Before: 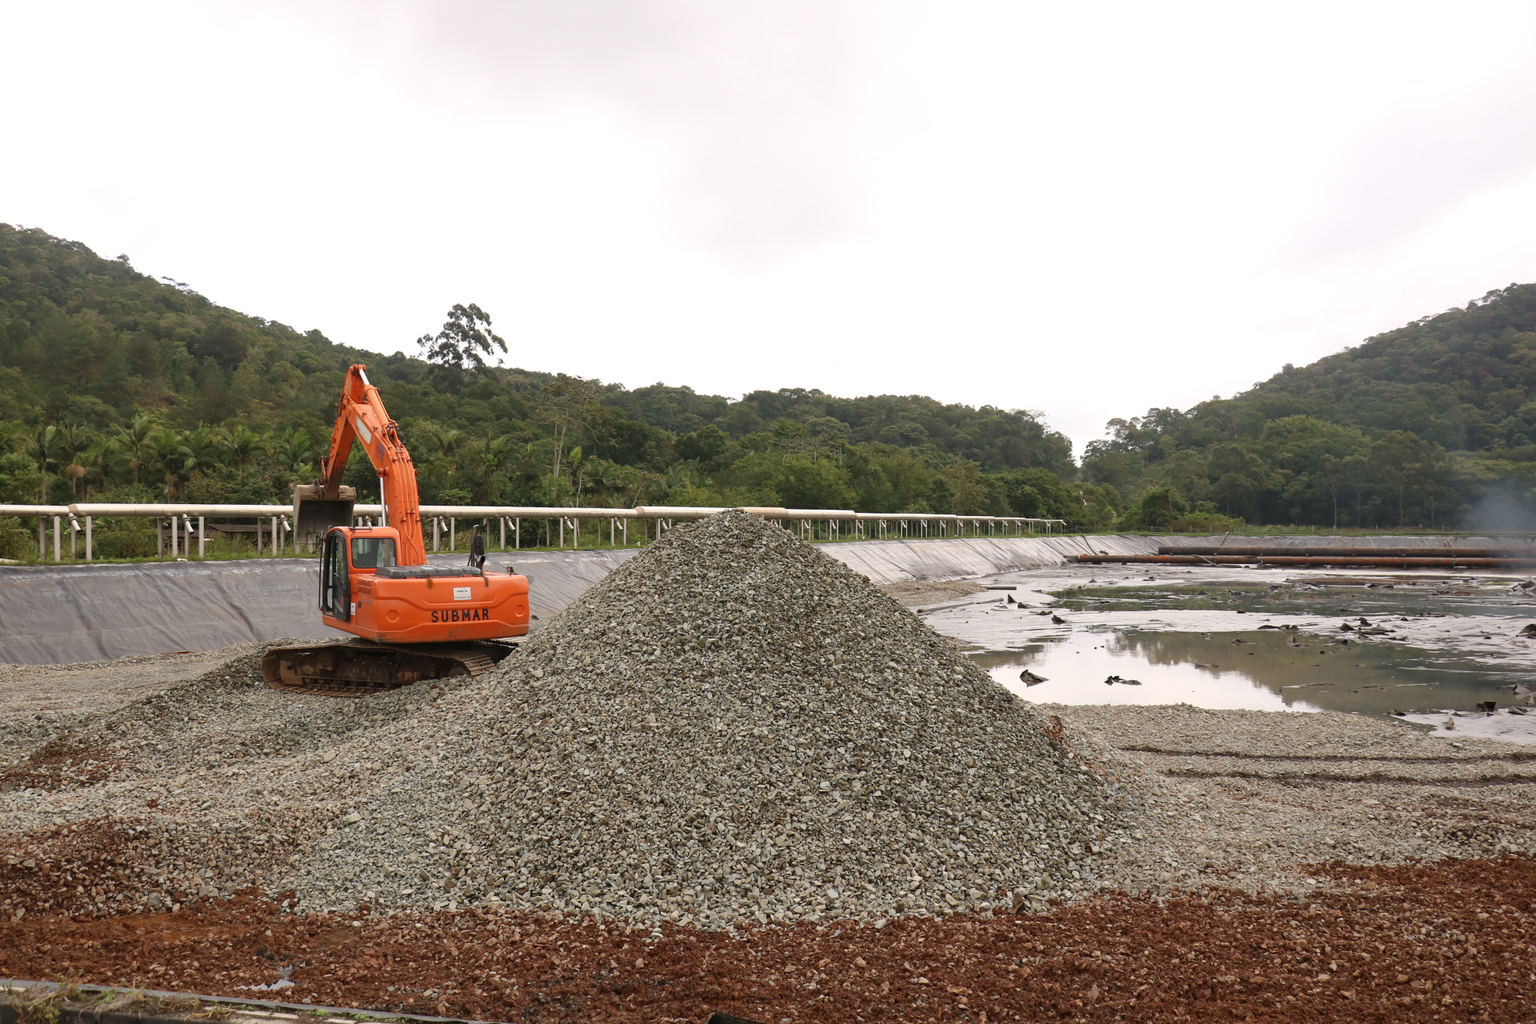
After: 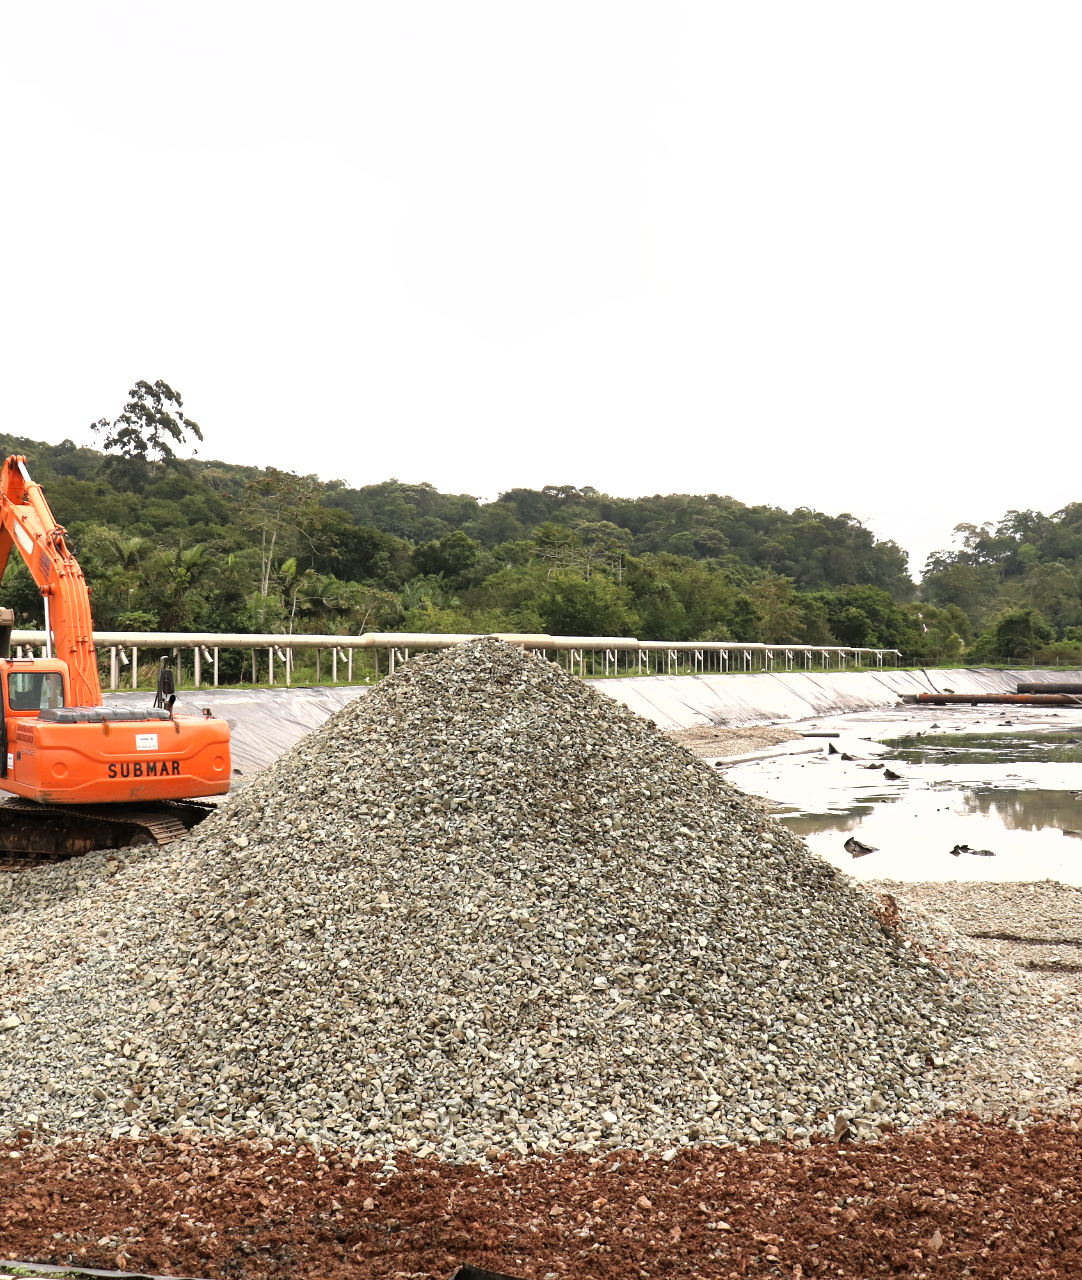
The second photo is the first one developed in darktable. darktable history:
shadows and highlights: radius 132.68, highlights color adjustment 45.25%, soften with gaussian
crop and rotate: left 22.472%, right 21.138%
tone equalizer: -8 EV -1.11 EV, -7 EV -0.975 EV, -6 EV -0.893 EV, -5 EV -0.595 EV, -3 EV 0.592 EV, -2 EV 0.888 EV, -1 EV 0.988 EV, +0 EV 1.06 EV
